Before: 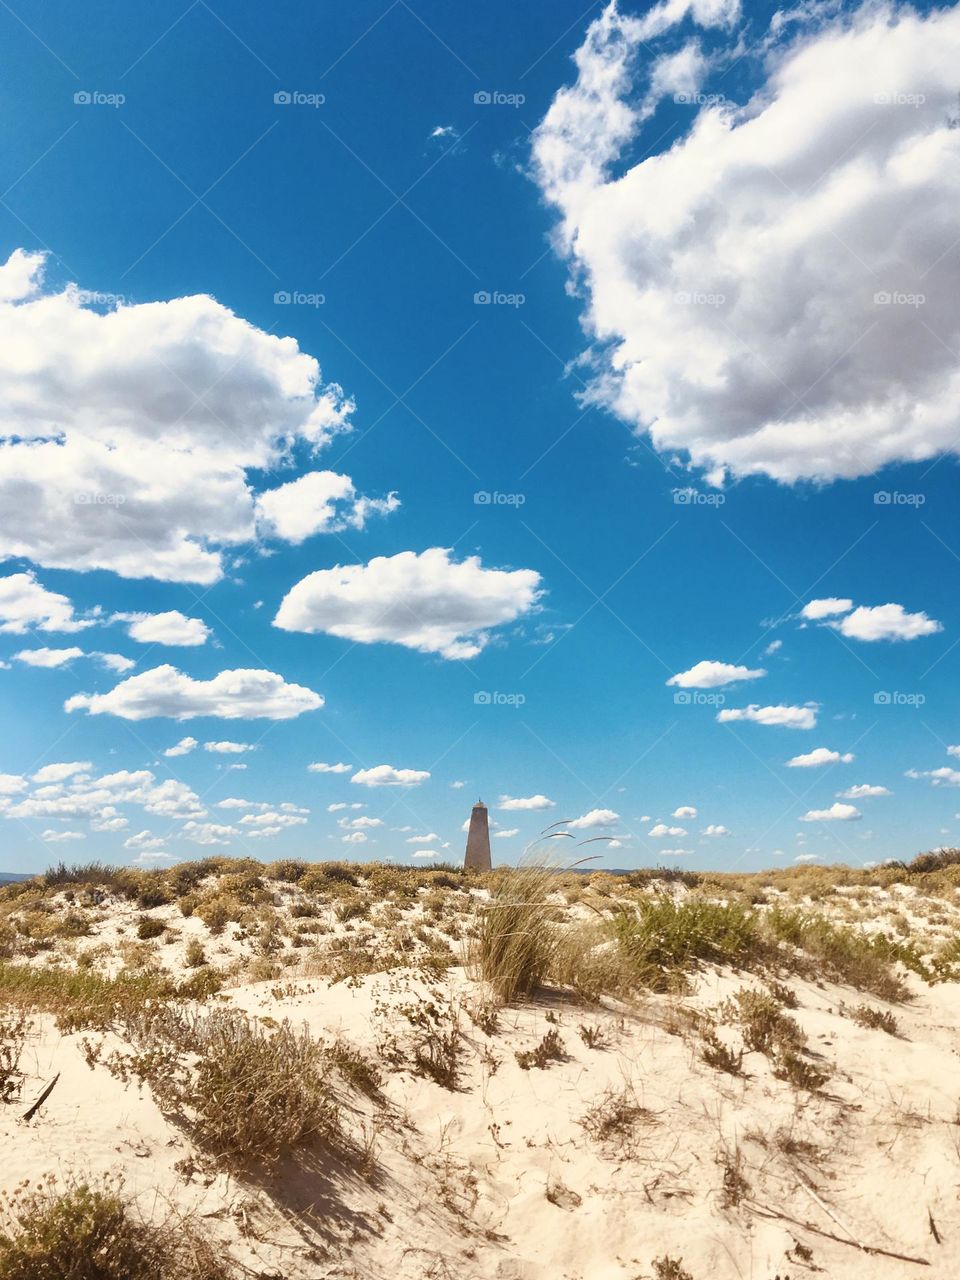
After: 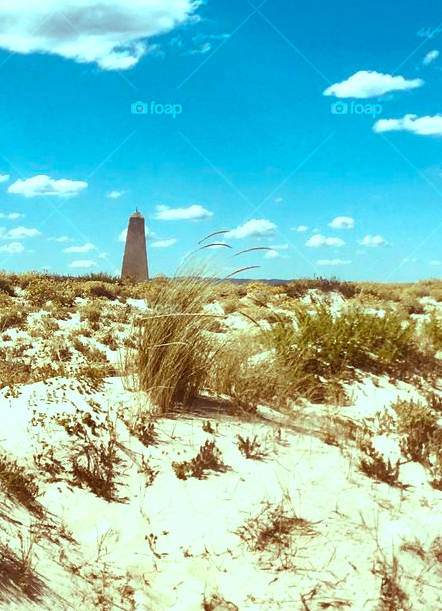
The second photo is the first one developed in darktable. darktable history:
color balance rgb: power › chroma 1.559%, power › hue 25.48°, highlights gain › chroma 5.469%, highlights gain › hue 198.44°, linear chroma grading › global chroma 8.905%, perceptual saturation grading › global saturation 0.339%, perceptual brilliance grading › highlights 9.242%, perceptual brilliance grading › shadows -5.022%
crop: left 35.737%, top 46.099%, right 18.122%, bottom 6.103%
